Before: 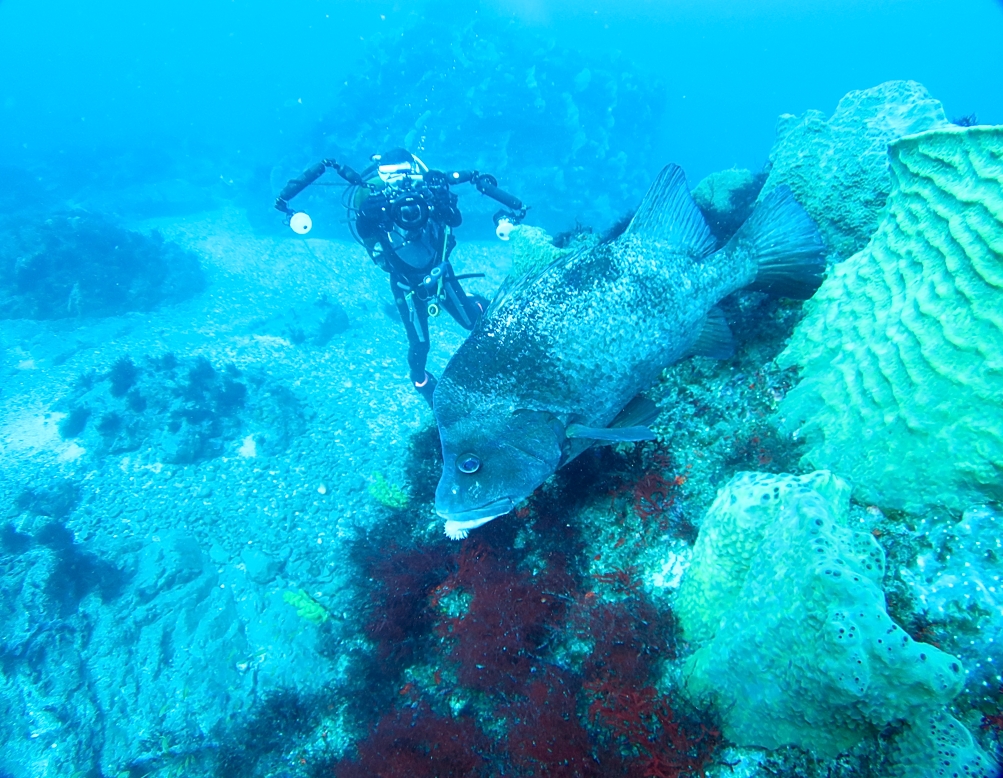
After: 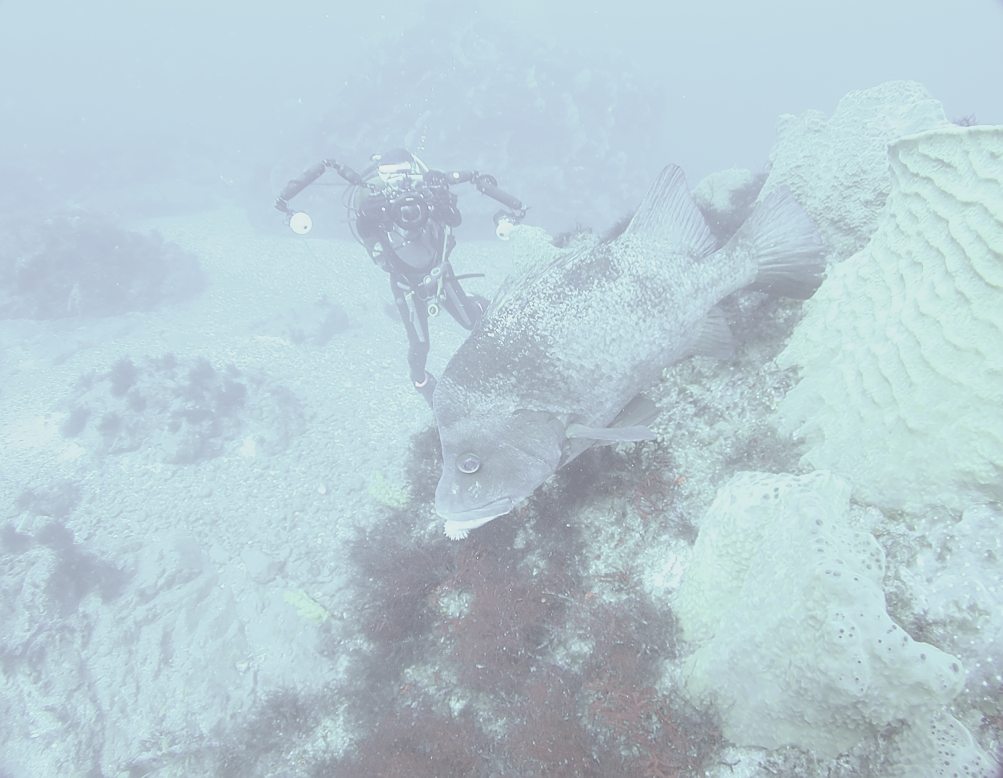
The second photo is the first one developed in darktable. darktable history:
contrast brightness saturation: contrast -0.32, brightness 0.75, saturation -0.78
sharpen: radius 0.969, amount 0.604
